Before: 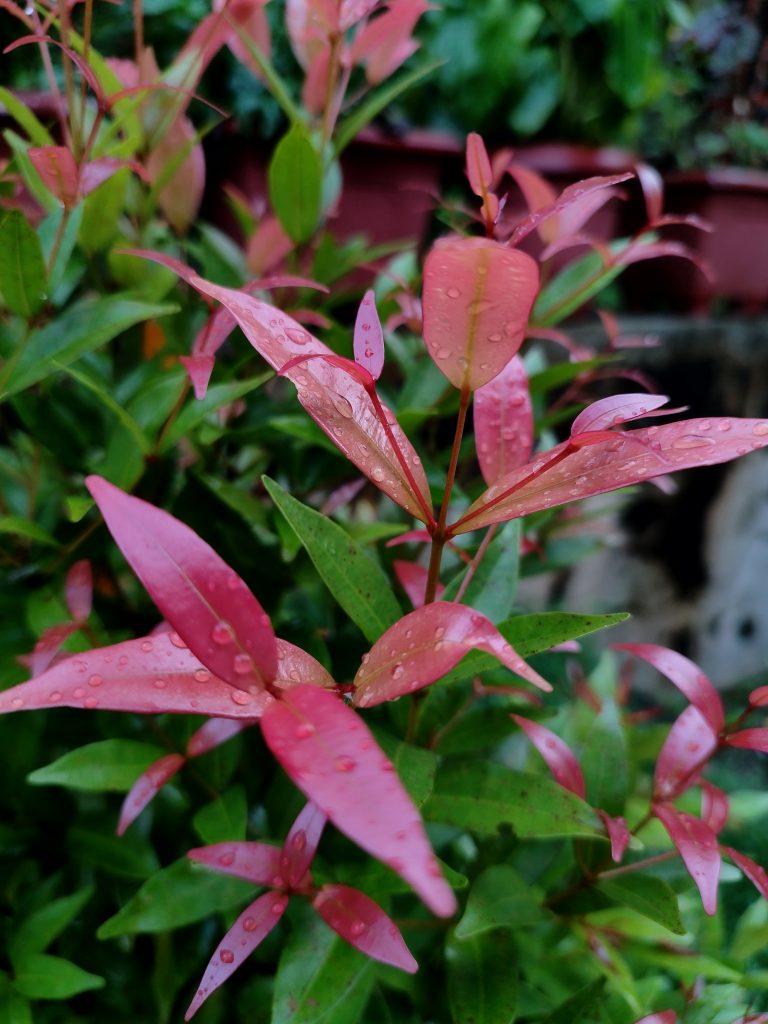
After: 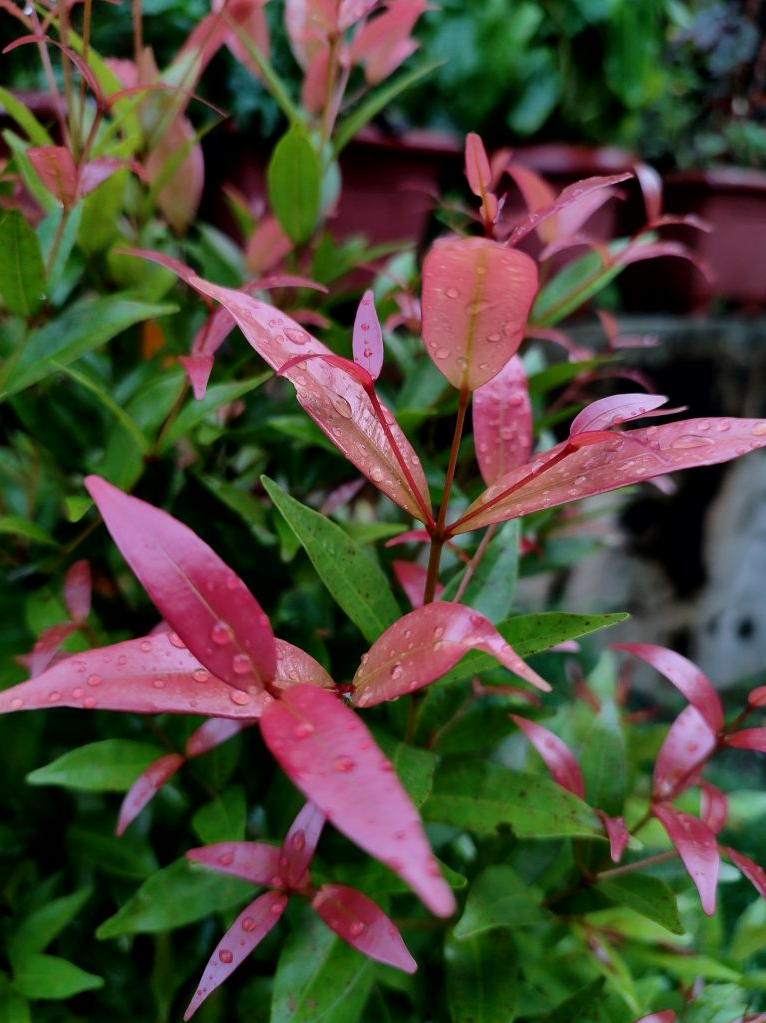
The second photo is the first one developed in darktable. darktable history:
local contrast: mode bilateral grid, contrast 21, coarseness 51, detail 120%, midtone range 0.2
crop and rotate: left 0.187%, bottom 0.001%
